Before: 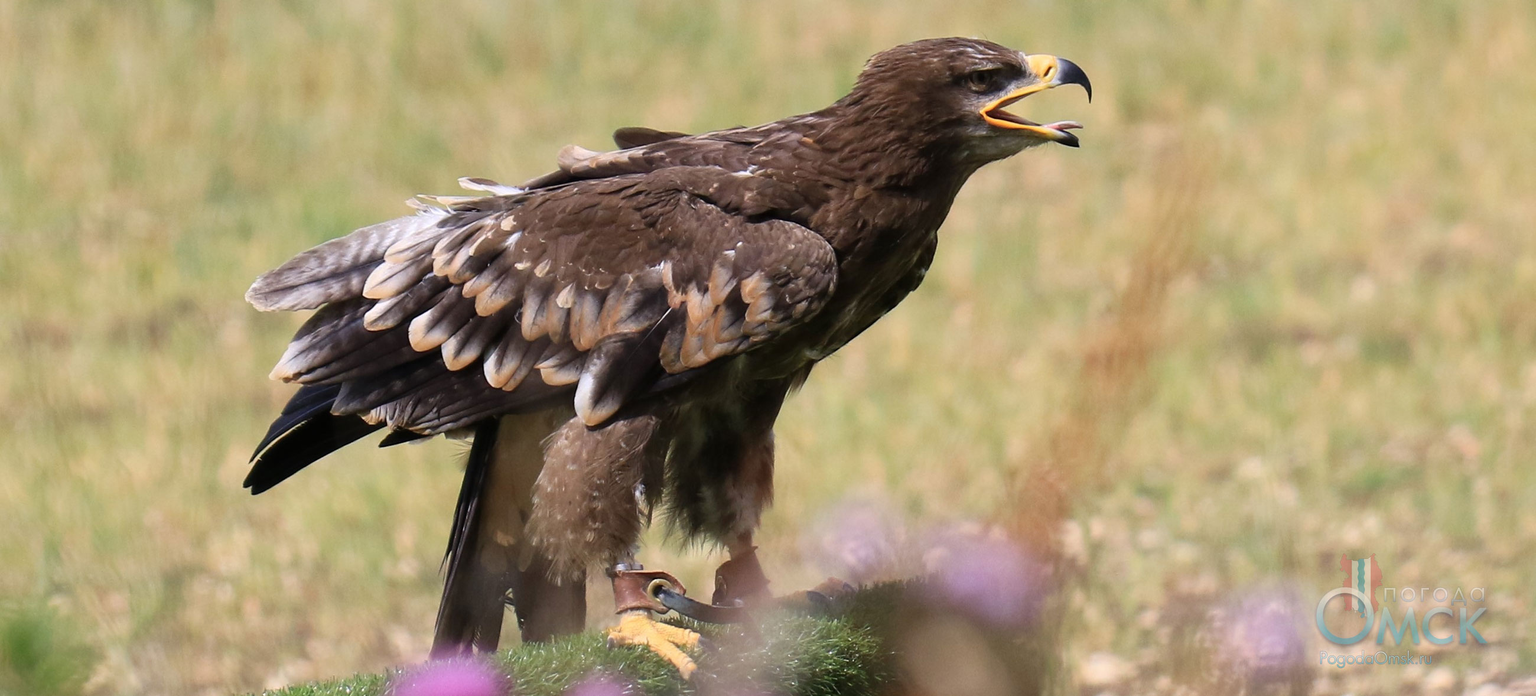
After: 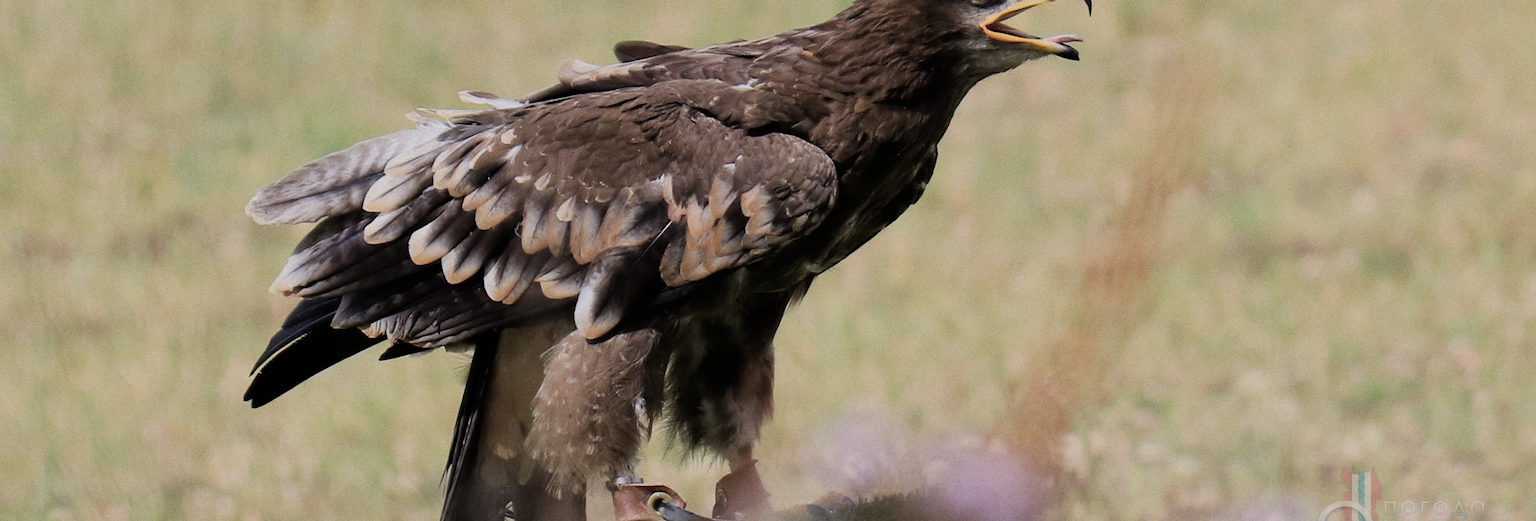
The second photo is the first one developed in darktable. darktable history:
crop and rotate: top 12.5%, bottom 12.5%
grain: strength 26%
filmic rgb: black relative exposure -7.65 EV, white relative exposure 4.56 EV, hardness 3.61
contrast brightness saturation: saturation -0.17
